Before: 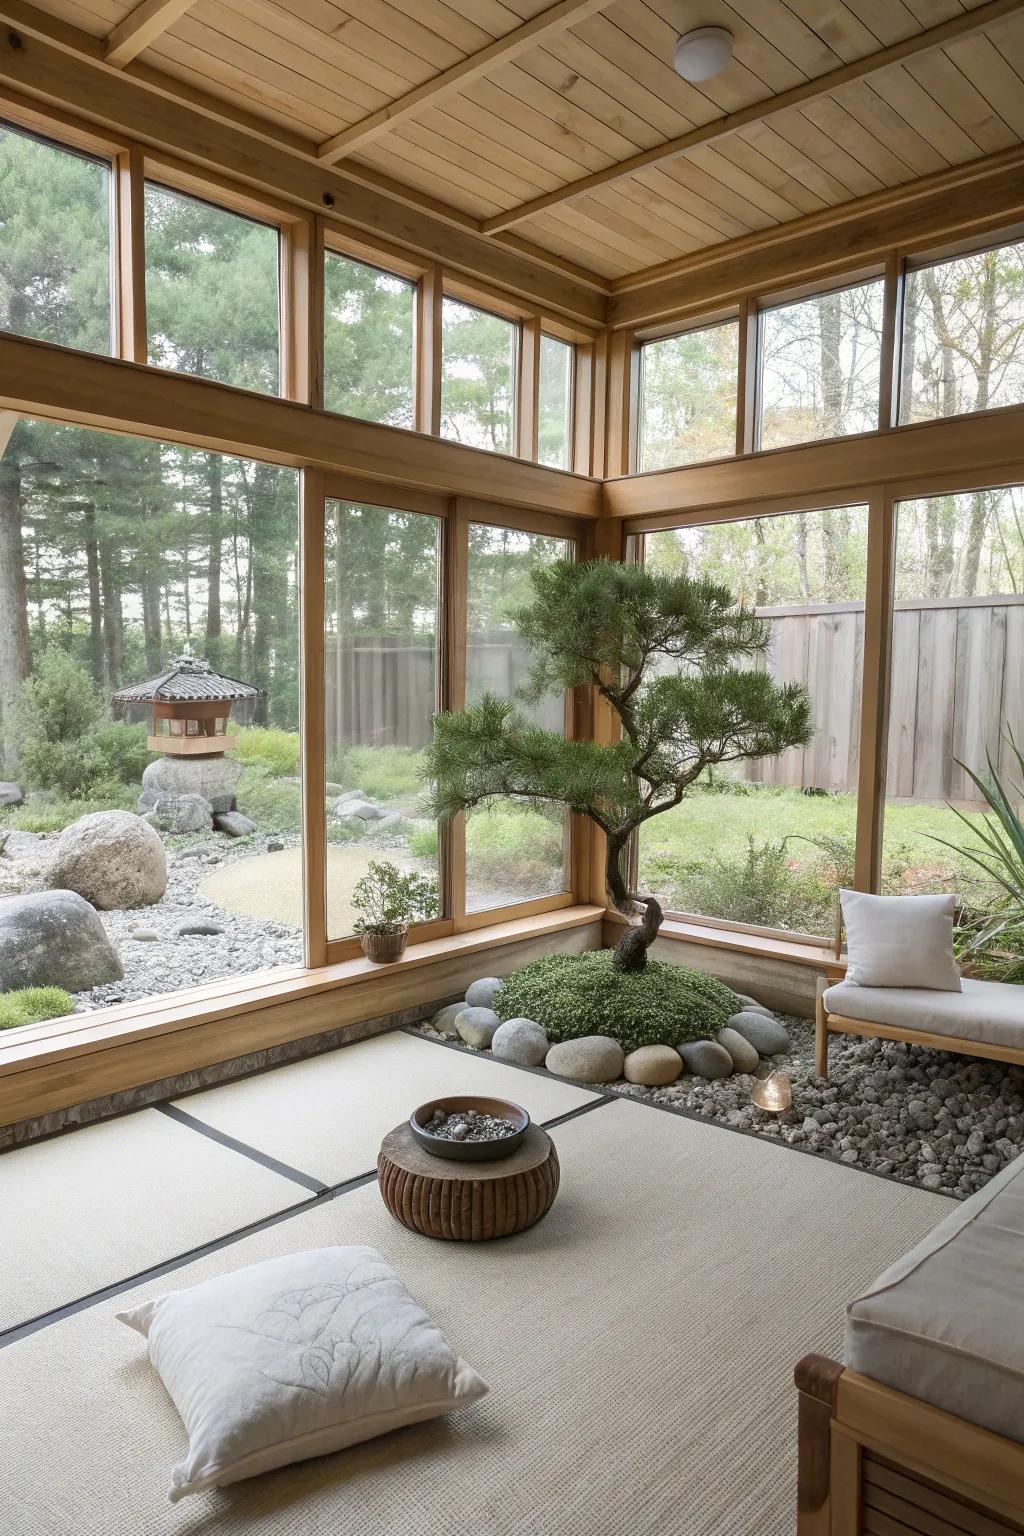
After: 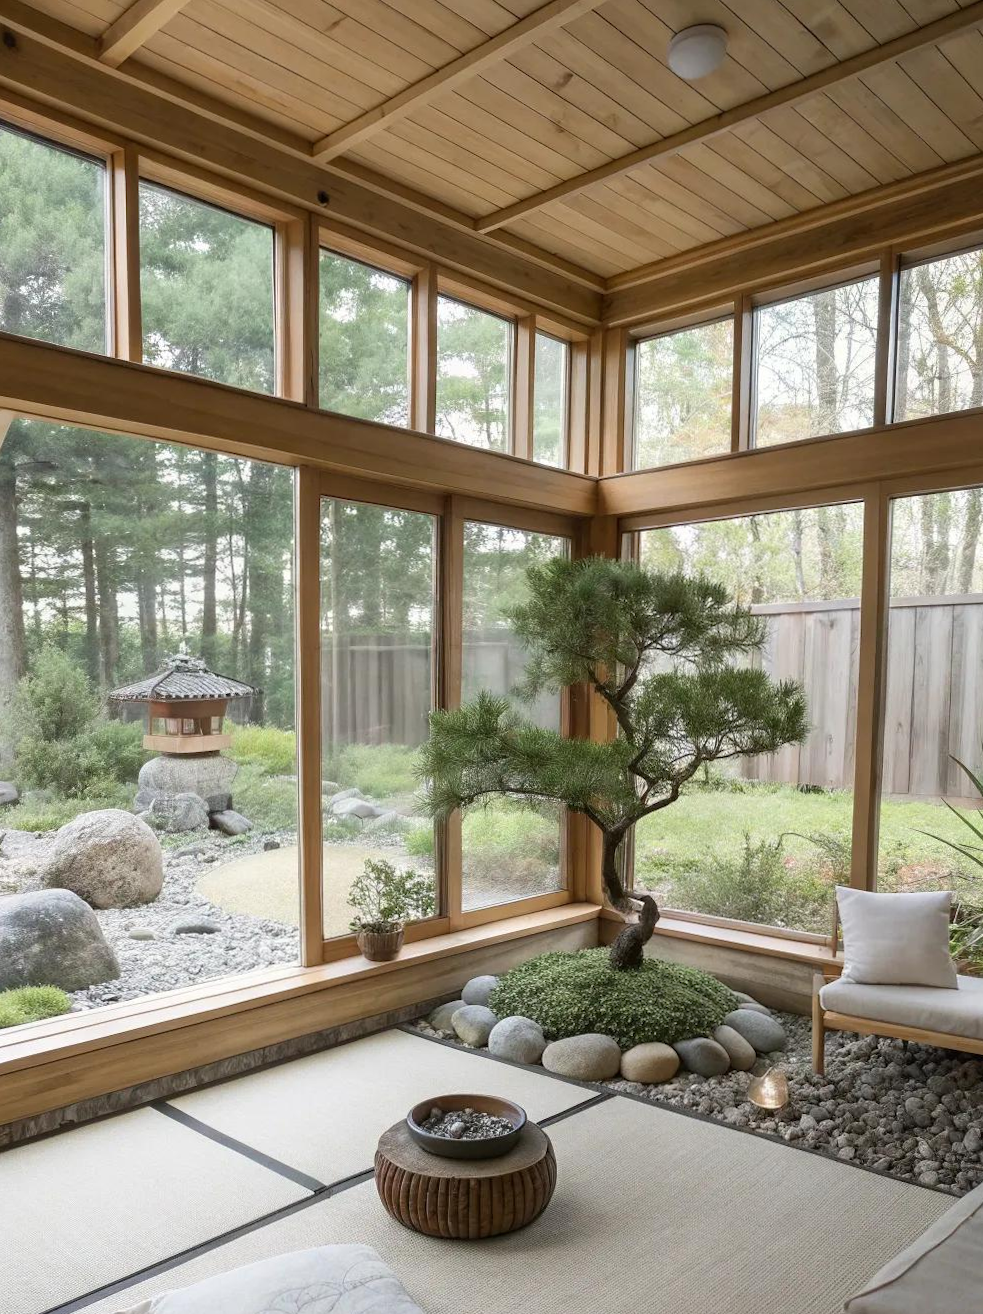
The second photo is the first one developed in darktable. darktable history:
crop and rotate: angle 0.132°, left 0.247%, right 3.377%, bottom 14.107%
